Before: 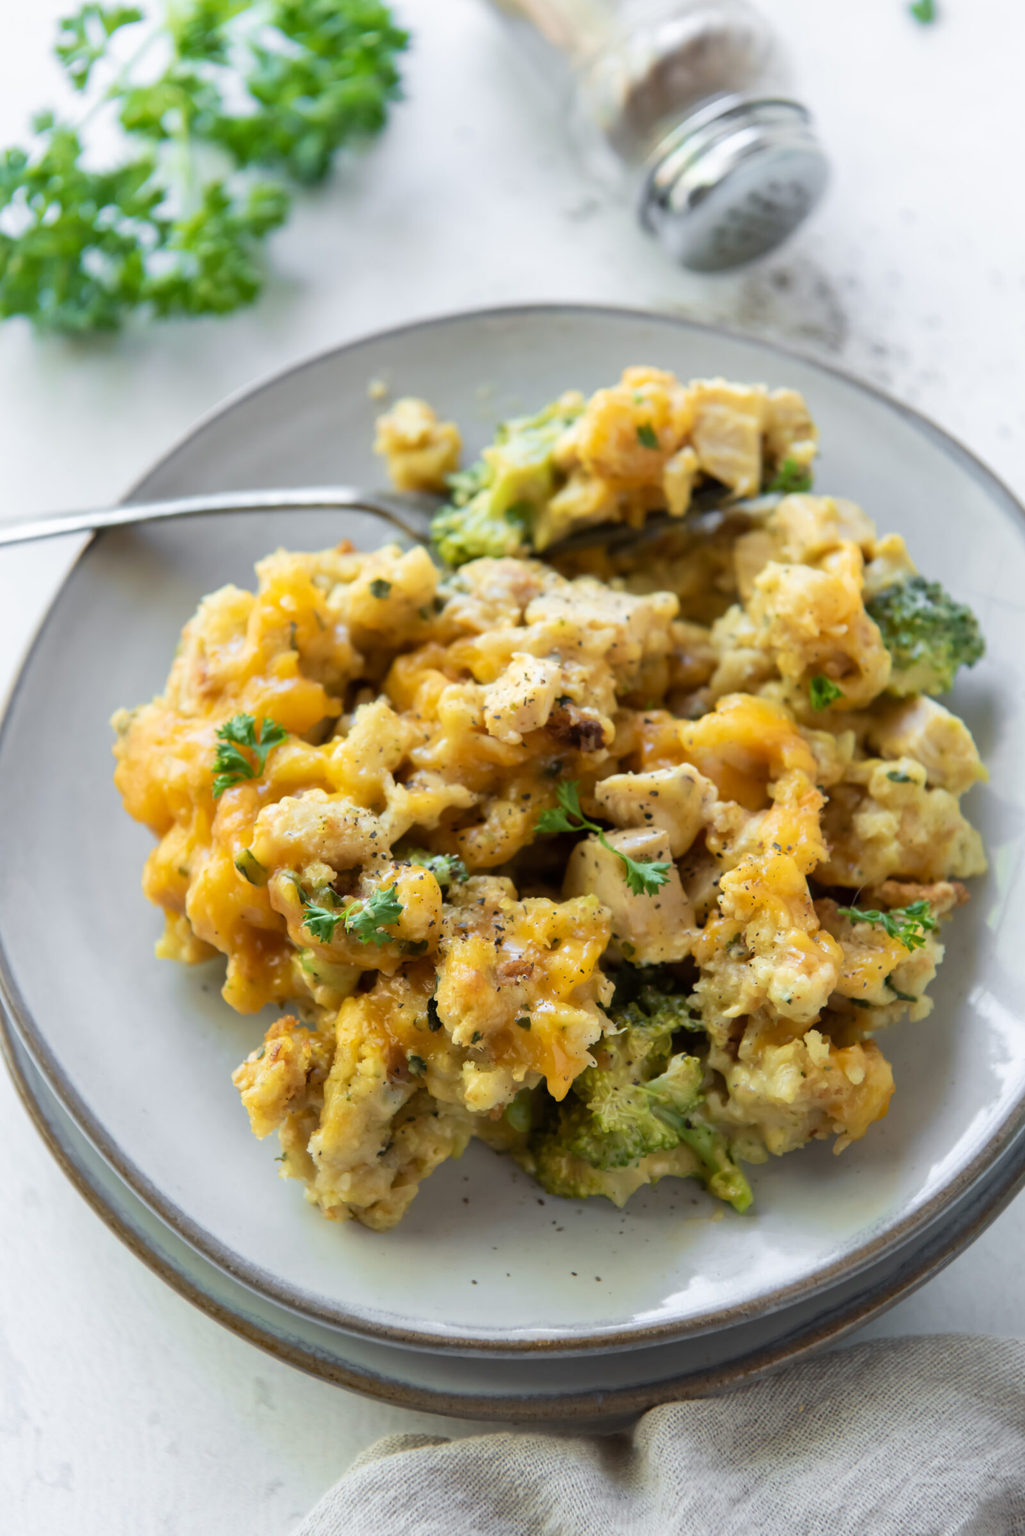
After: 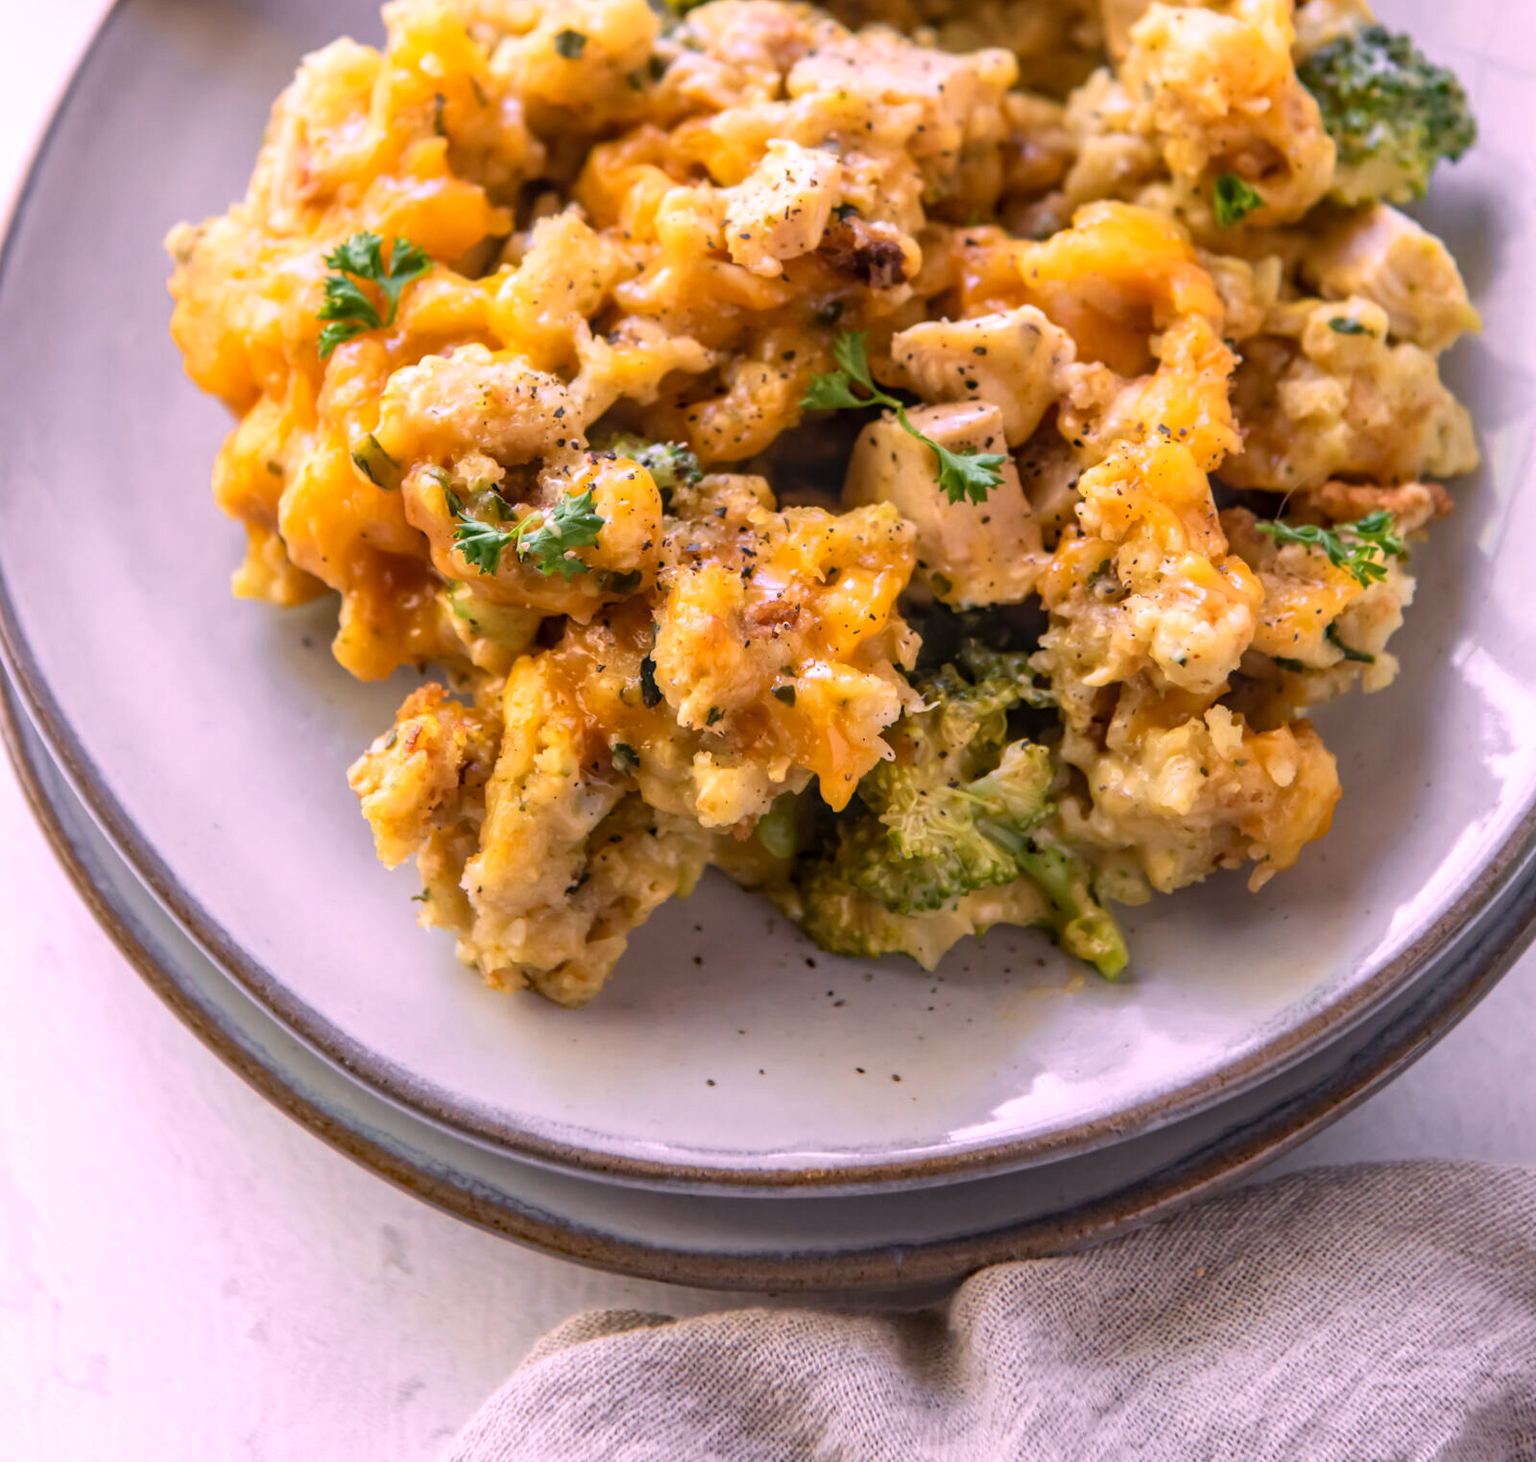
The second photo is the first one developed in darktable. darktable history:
crop and rotate: top 36.435%
white balance: red 1.188, blue 1.11
local contrast: highlights 0%, shadows 0%, detail 133%
haze removal: compatibility mode true, adaptive false
